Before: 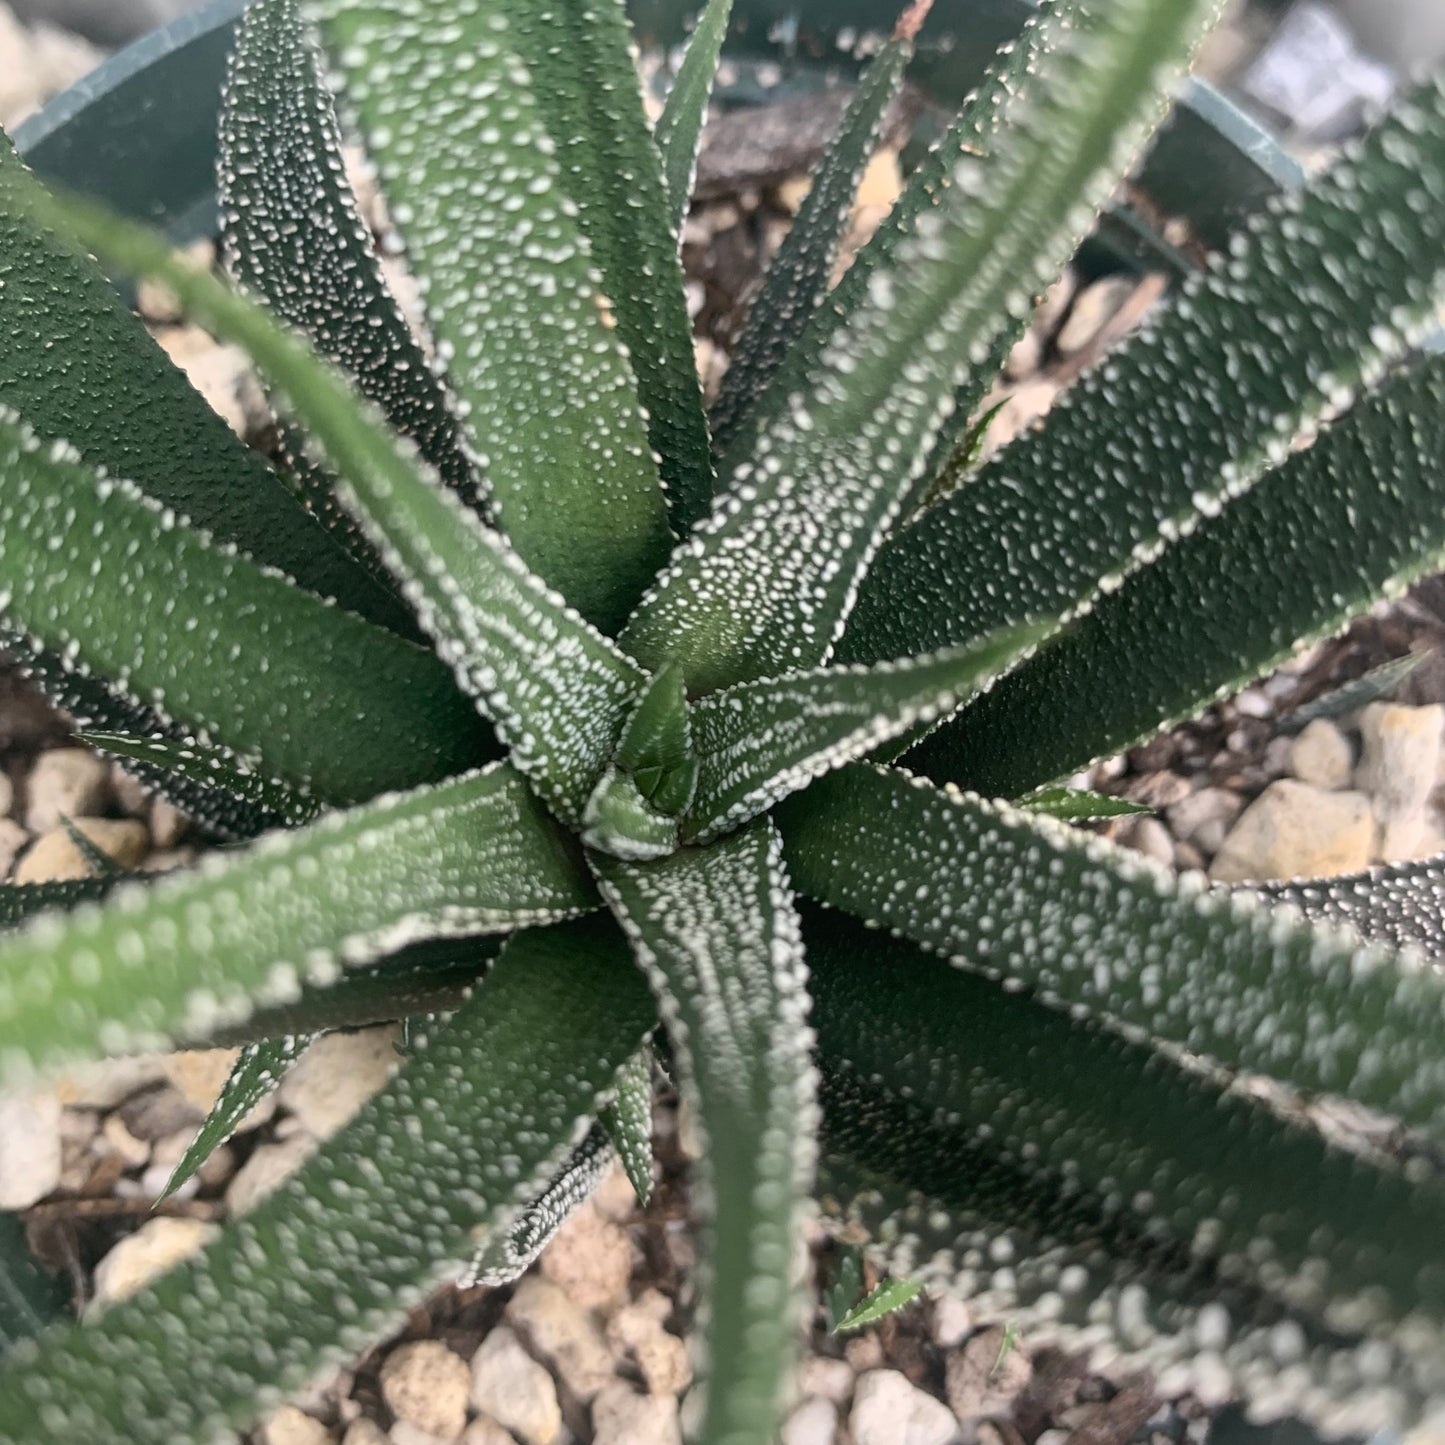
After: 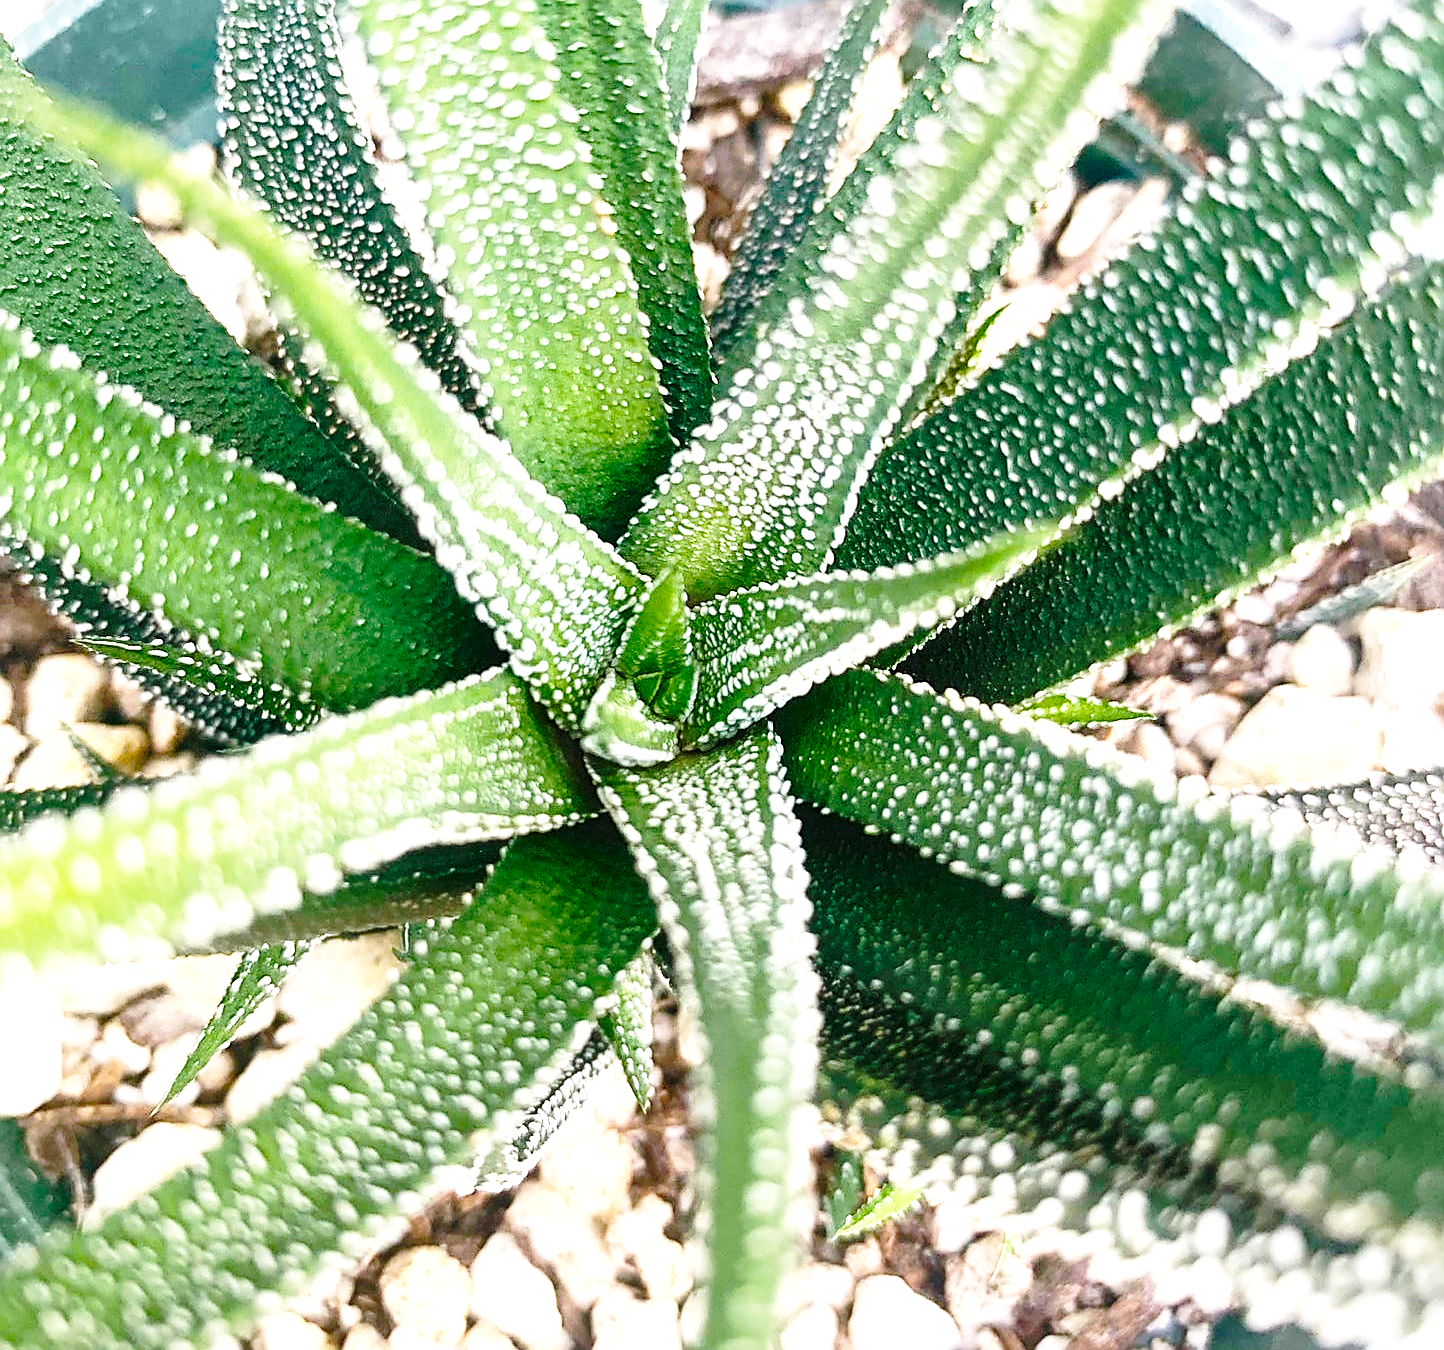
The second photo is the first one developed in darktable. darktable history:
sharpen: radius 1.41, amount 1.249, threshold 0.826
crop and rotate: top 6.546%
shadows and highlights: shadows 20.95, highlights -35.36, soften with gaussian
base curve: curves: ch0 [(0, 0) (0.032, 0.037) (0.105, 0.228) (0.435, 0.76) (0.856, 0.983) (1, 1)], preserve colors none
local contrast: highlights 103%, shadows 98%, detail 119%, midtone range 0.2
exposure: black level correction 0, exposure 1.096 EV, compensate highlight preservation false
color balance rgb: highlights gain › chroma 1.551%, highlights gain › hue 310.78°, shadows fall-off 298.955%, white fulcrum 1.98 EV, highlights fall-off 299.802%, perceptual saturation grading › global saturation 25.785%, mask middle-gray fulcrum 99.868%, global vibrance 40.651%, contrast gray fulcrum 38.279%
